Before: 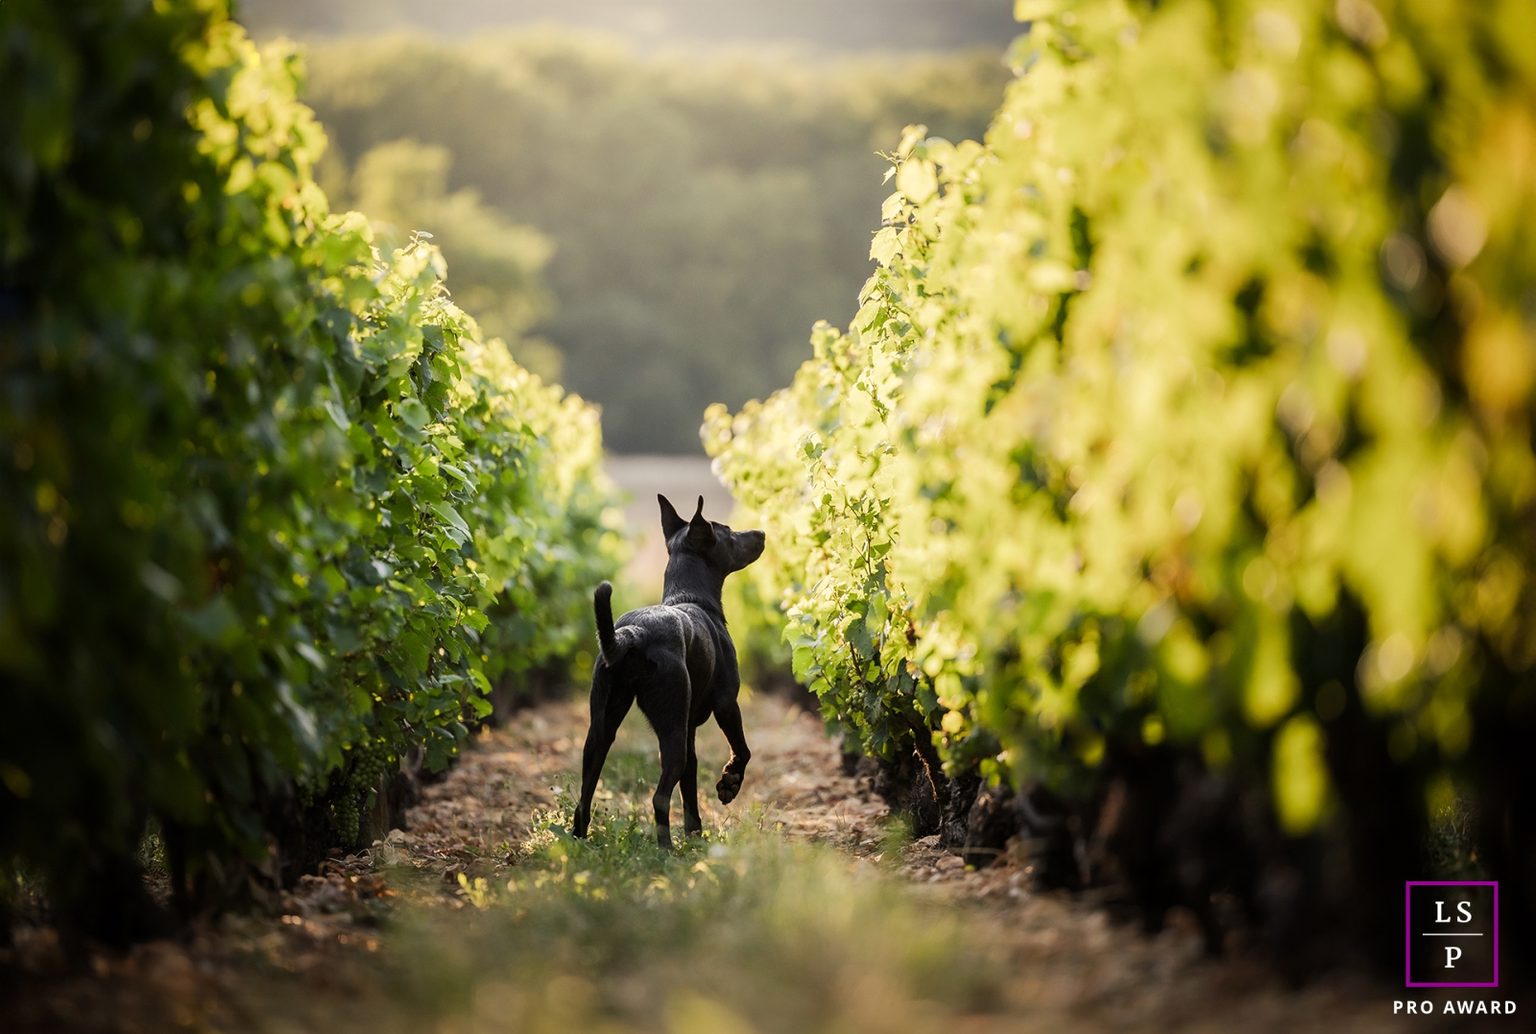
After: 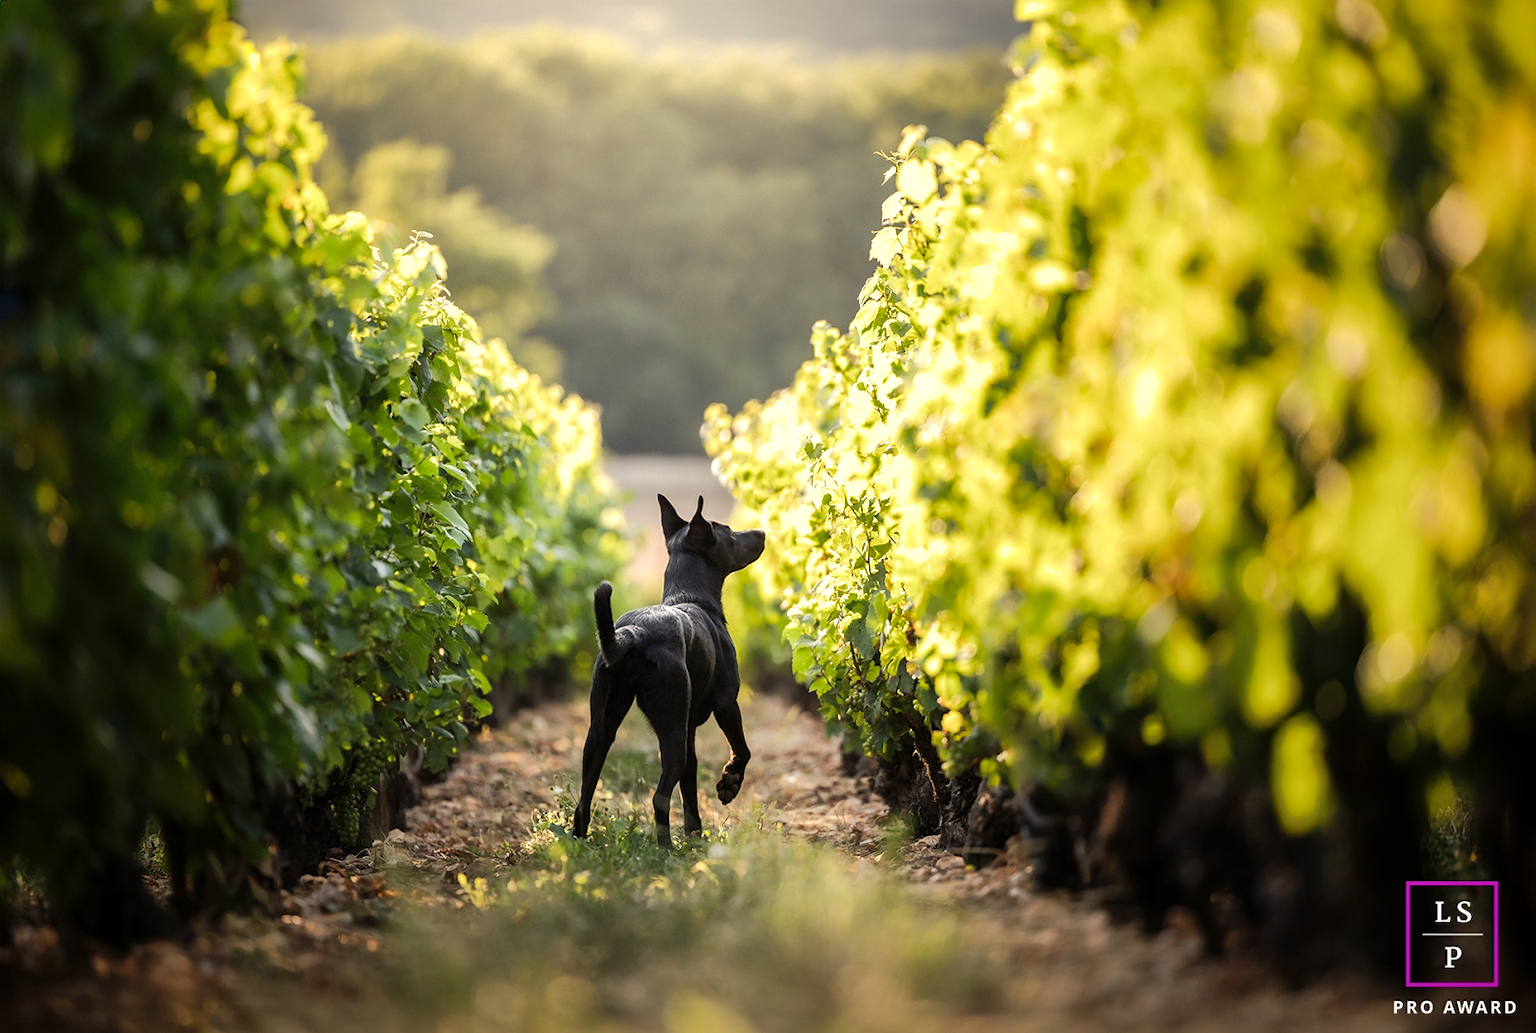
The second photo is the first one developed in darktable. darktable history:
shadows and highlights: on, module defaults
tone equalizer: -8 EV -0.417 EV, -7 EV -0.389 EV, -6 EV -0.333 EV, -5 EV -0.222 EV, -3 EV 0.222 EV, -2 EV 0.333 EV, -1 EV 0.389 EV, +0 EV 0.417 EV, edges refinement/feathering 500, mask exposure compensation -1.57 EV, preserve details no
